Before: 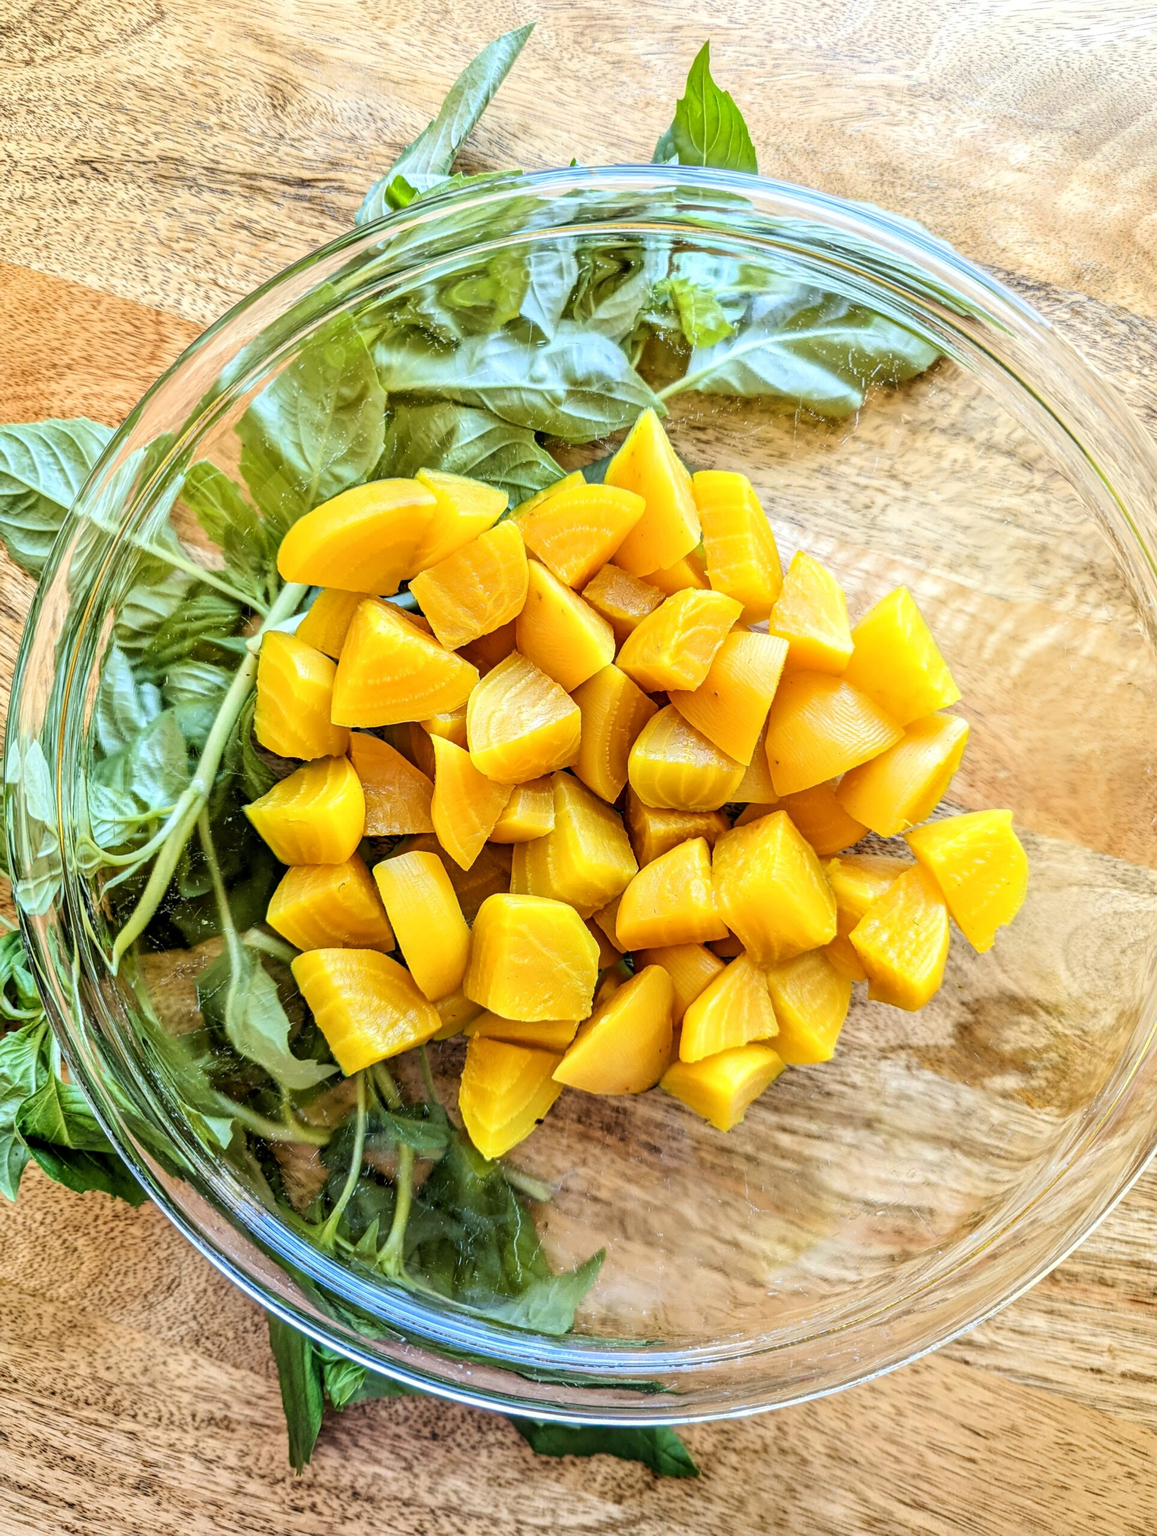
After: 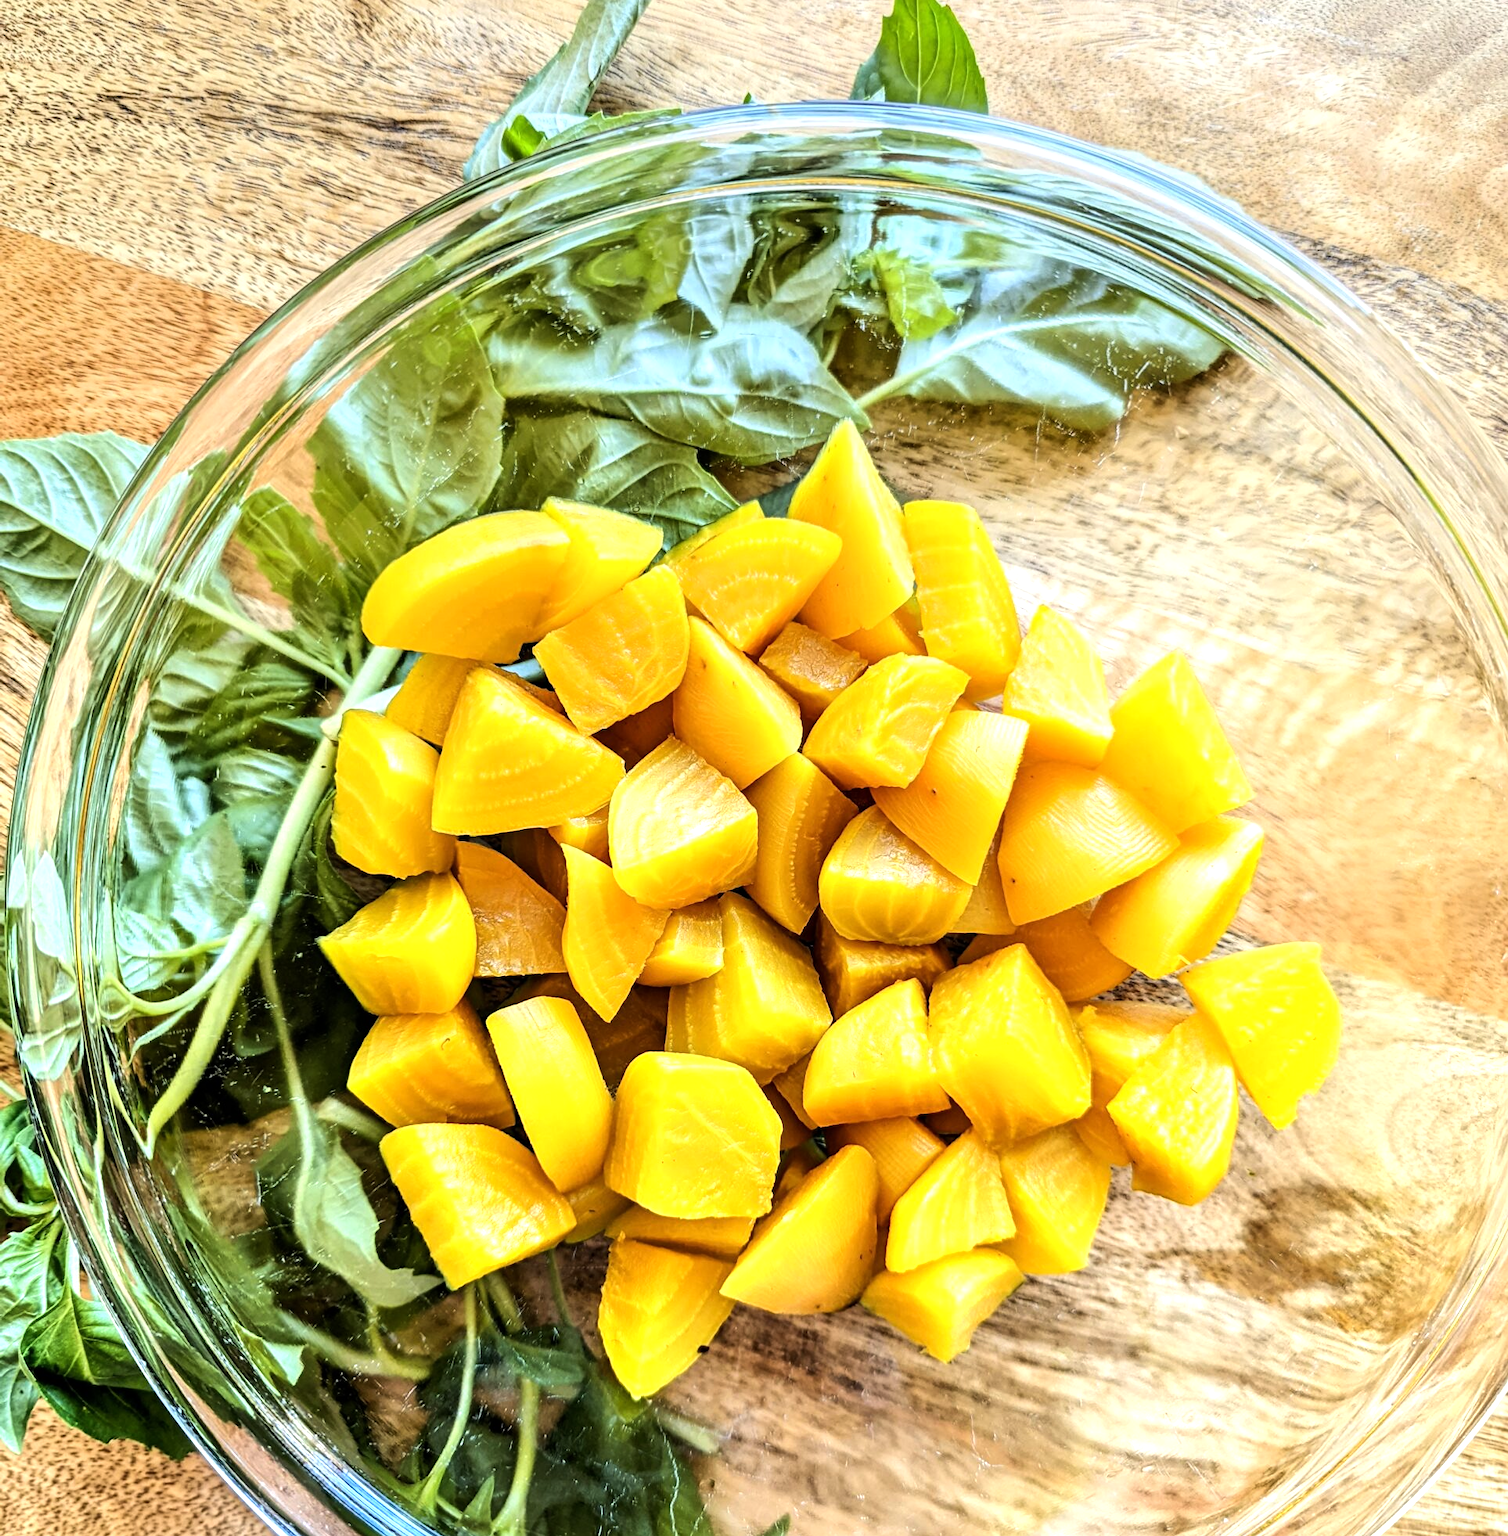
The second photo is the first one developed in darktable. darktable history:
tone equalizer: -8 EV -0.75 EV, -7 EV -0.7 EV, -6 EV -0.6 EV, -5 EV -0.4 EV, -3 EV 0.4 EV, -2 EV 0.6 EV, -1 EV 0.7 EV, +0 EV 0.75 EV, edges refinement/feathering 500, mask exposure compensation -1.57 EV, preserve details no
graduated density: on, module defaults
crop: top 5.667%, bottom 17.637%
